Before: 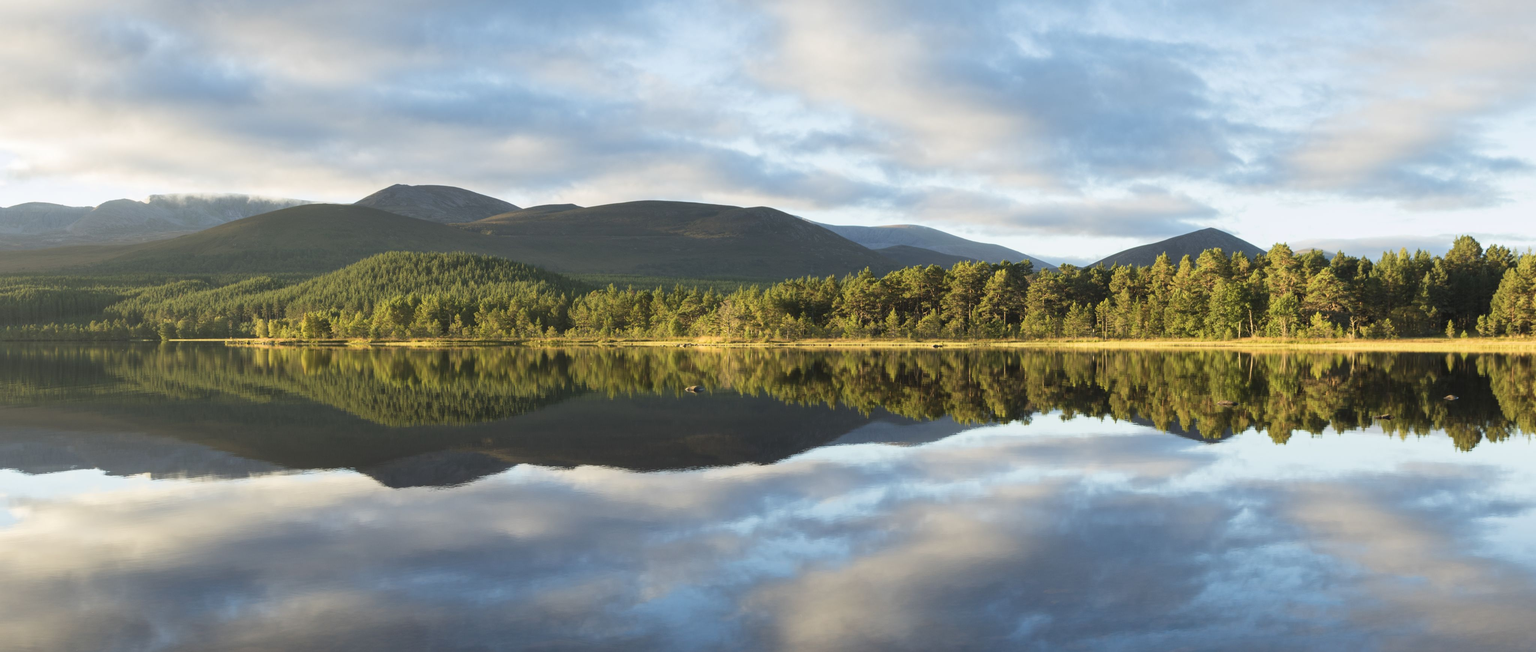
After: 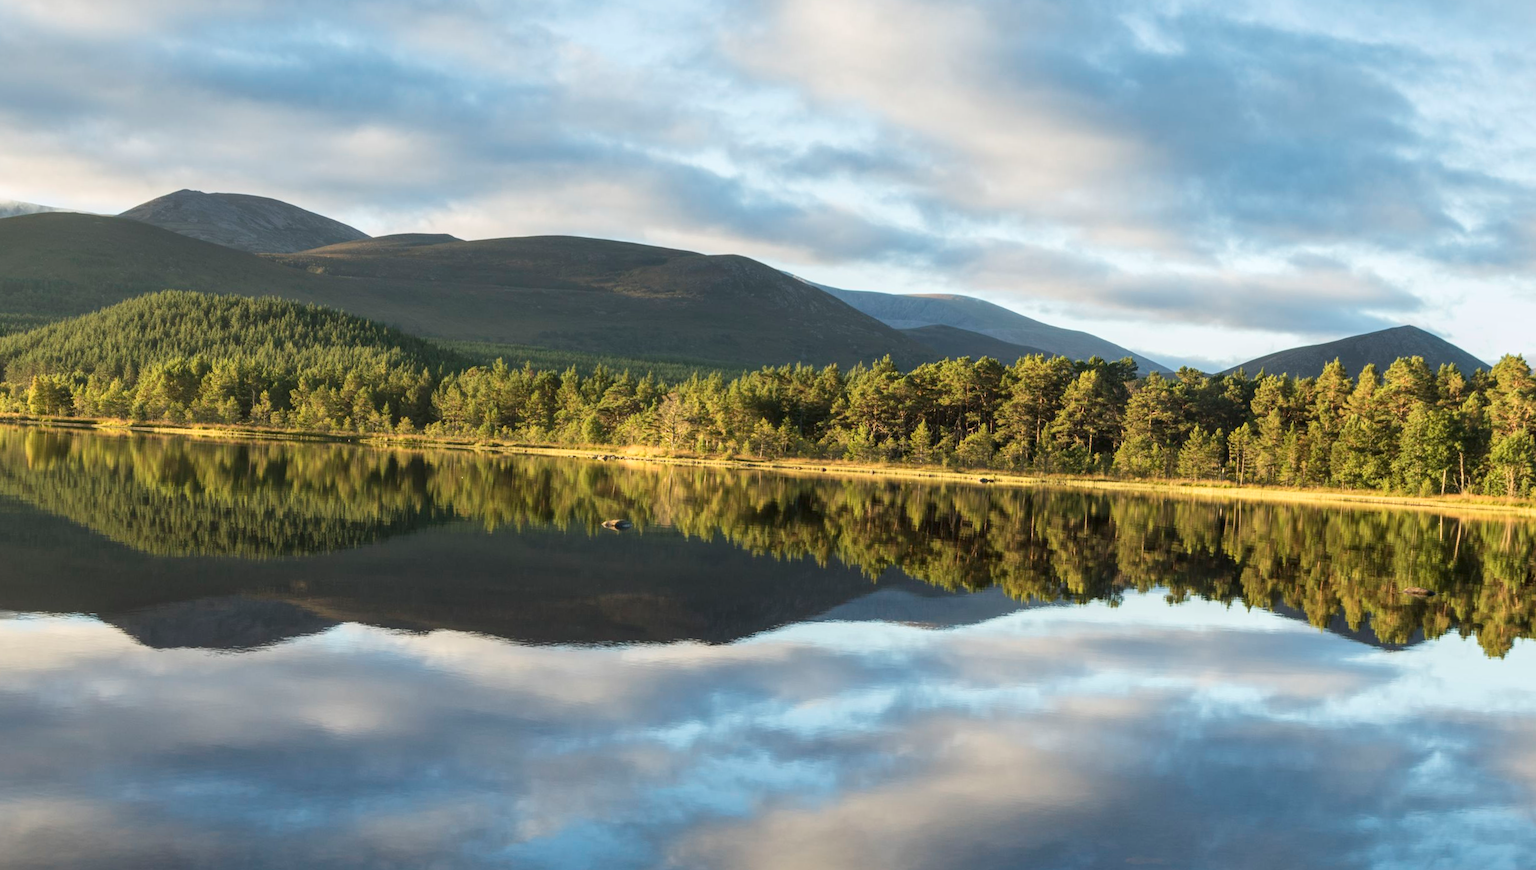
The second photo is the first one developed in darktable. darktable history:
crop and rotate: angle -3.27°, left 14.277%, top 0.028%, right 10.766%, bottom 0.028%
local contrast: on, module defaults
